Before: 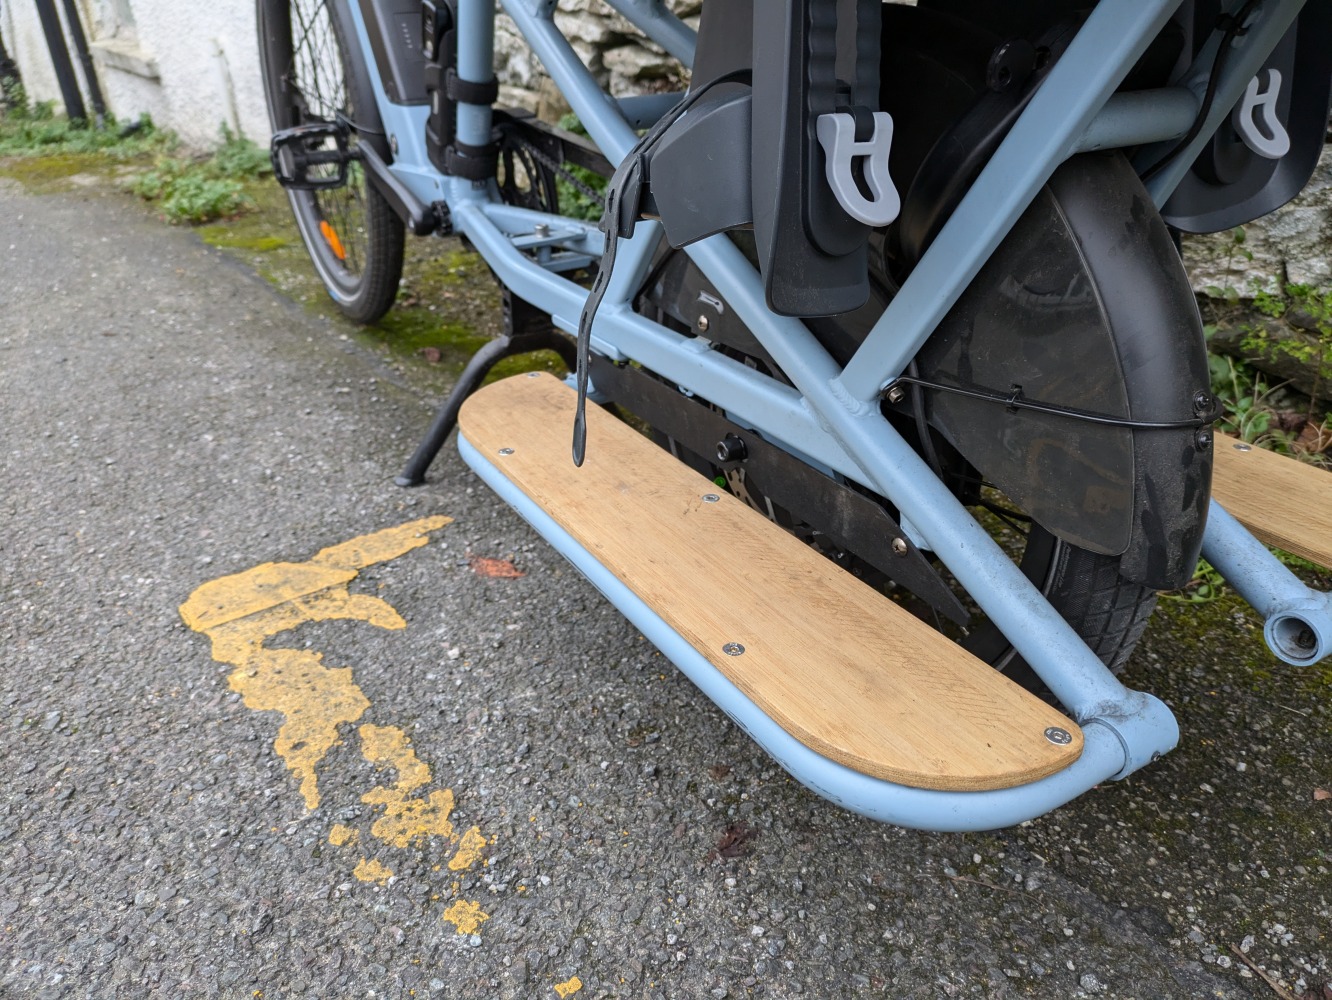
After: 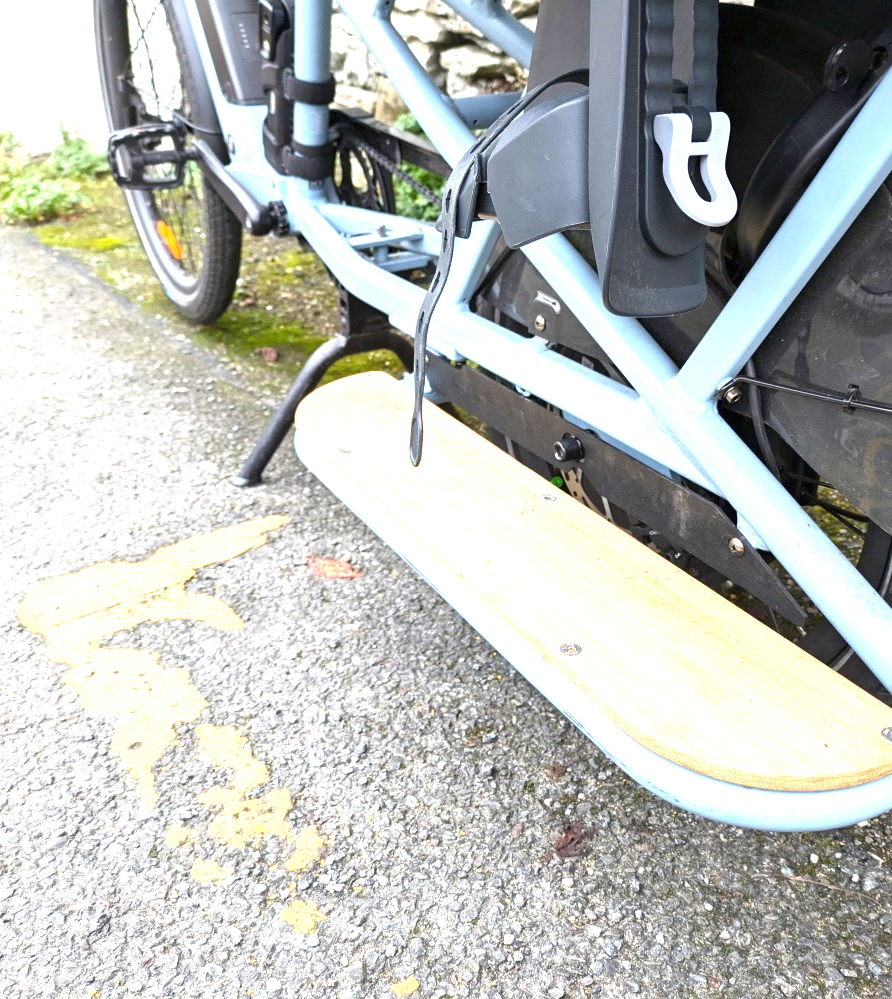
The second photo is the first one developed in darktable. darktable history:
crop and rotate: left 12.266%, right 20.705%
exposure: black level correction 0, exposure 1.706 EV, compensate exposure bias true, compensate highlight preservation false
